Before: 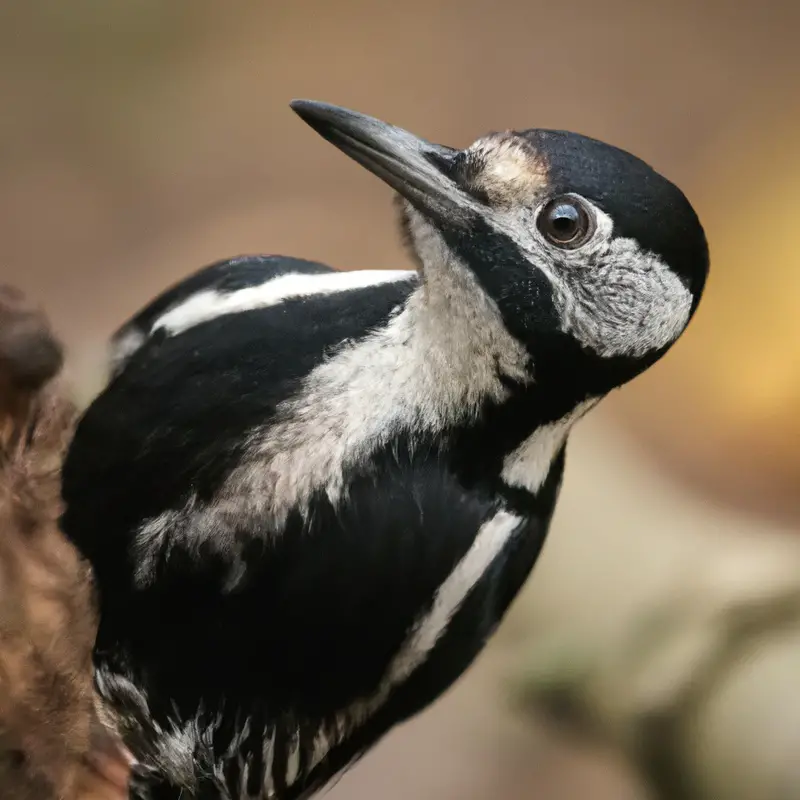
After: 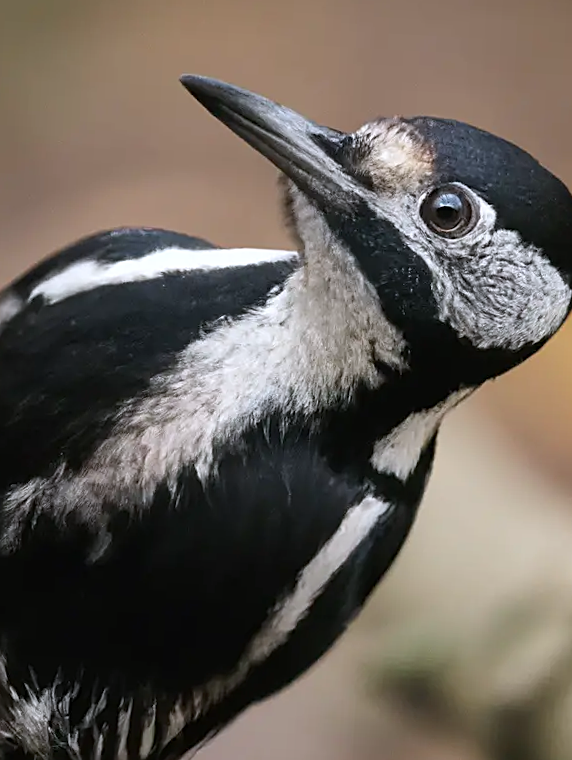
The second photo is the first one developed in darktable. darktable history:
crop and rotate: angle -3.05°, left 14.023%, top 0.039%, right 10.741%, bottom 0.03%
color calibration: illuminant as shot in camera, x 0.358, y 0.373, temperature 4628.91 K, gamut compression 0.992
sharpen: on, module defaults
